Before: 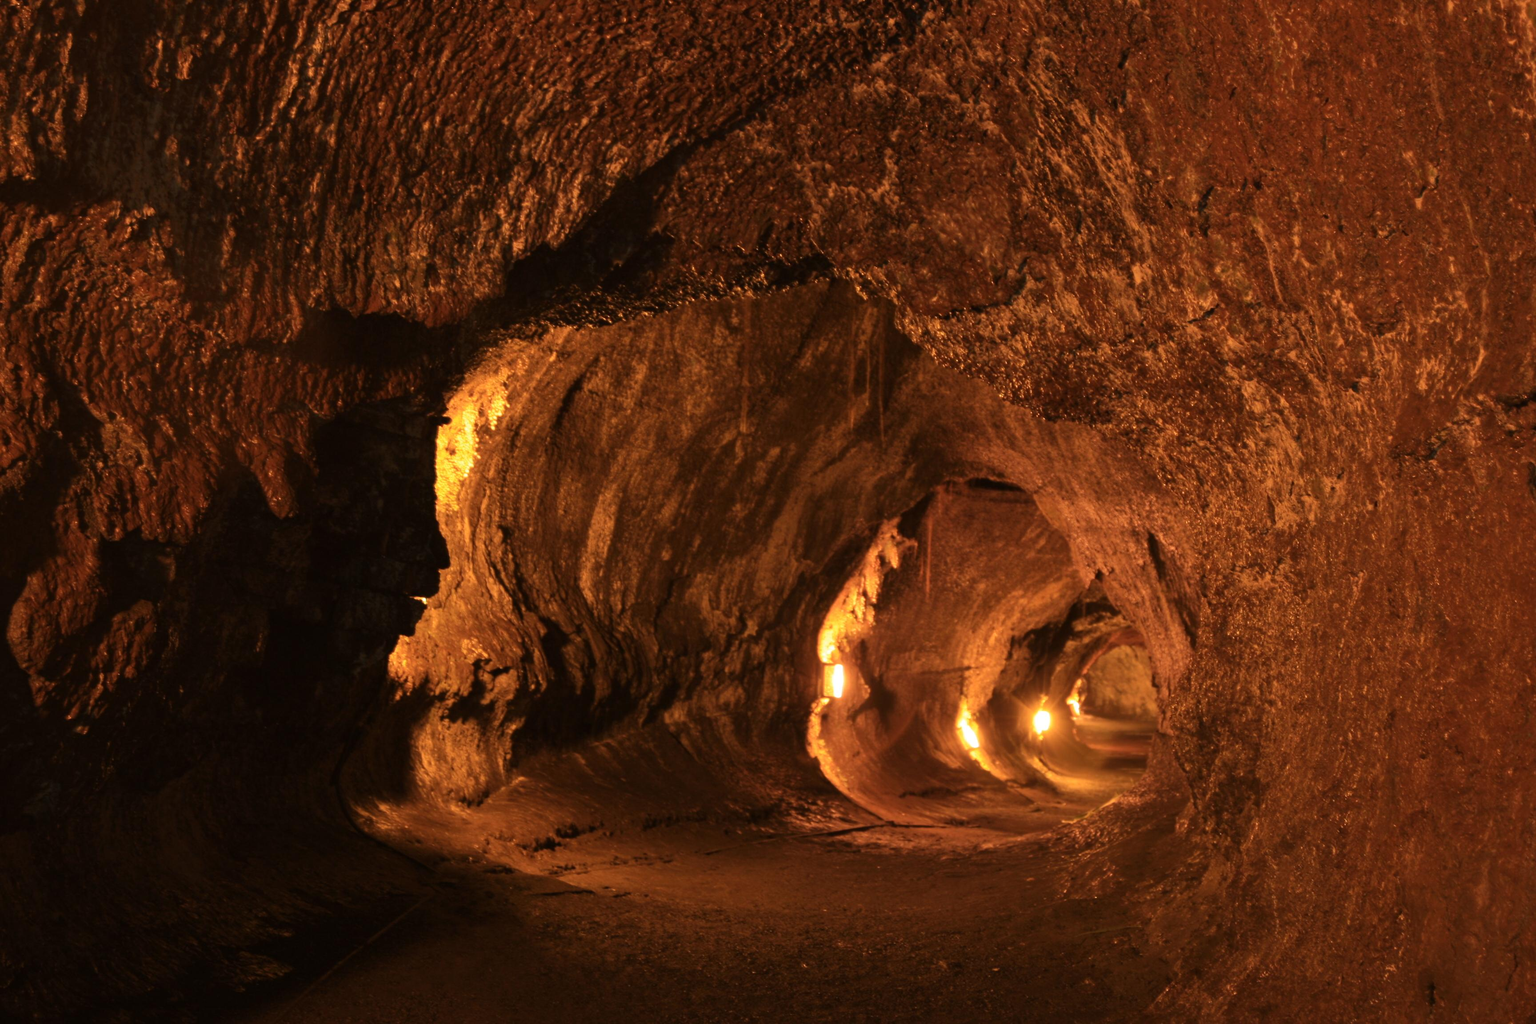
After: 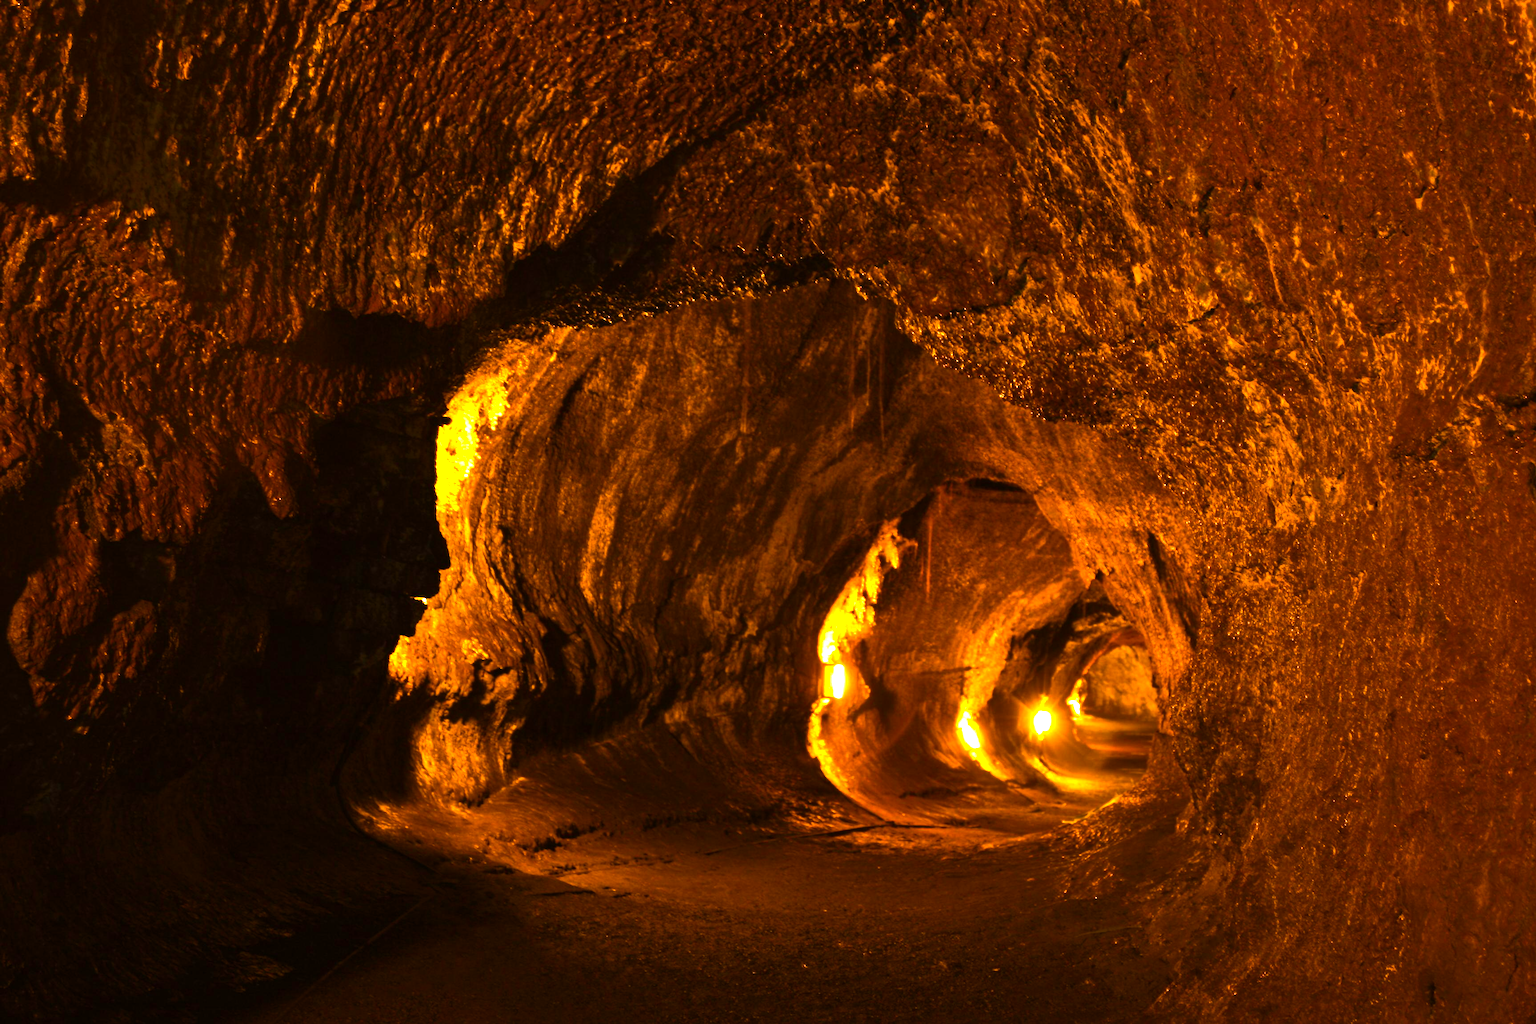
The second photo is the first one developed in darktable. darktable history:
color balance rgb: shadows lift › chroma 0.727%, shadows lift › hue 113.17°, perceptual saturation grading › global saturation 23.92%, perceptual saturation grading › highlights -24.238%, perceptual saturation grading › mid-tones 24.493%, perceptual saturation grading › shadows 40.304%, perceptual brilliance grading › highlights 46.819%, perceptual brilliance grading › mid-tones 22.711%, perceptual brilliance grading › shadows -5.744%, global vibrance 20%
